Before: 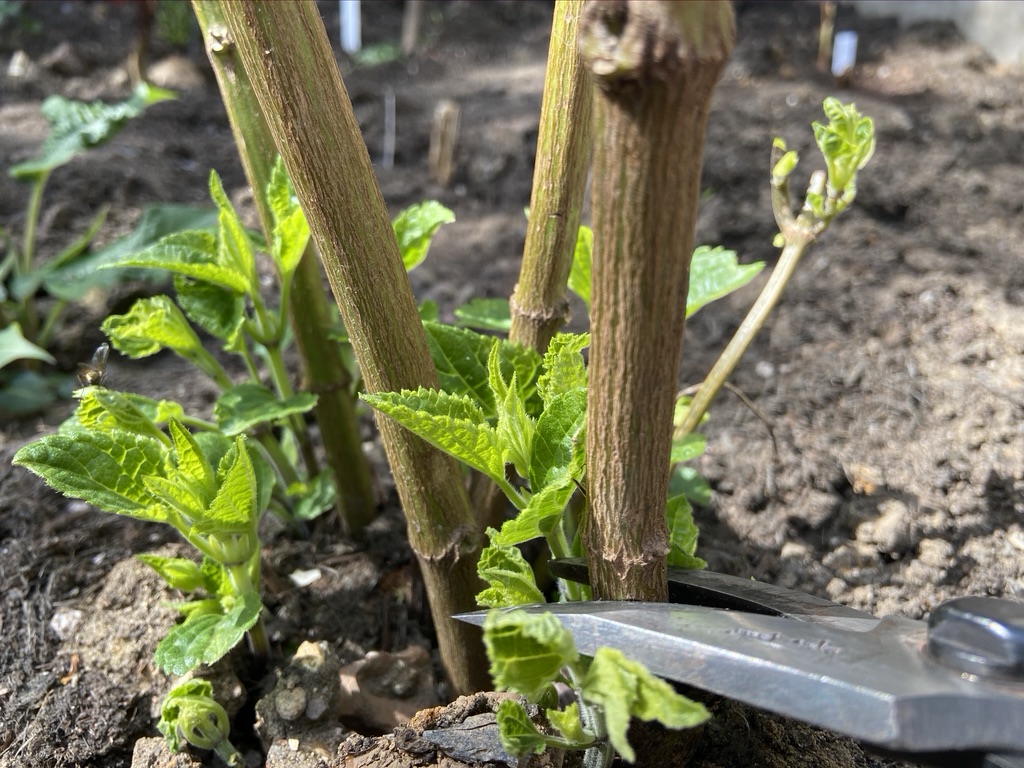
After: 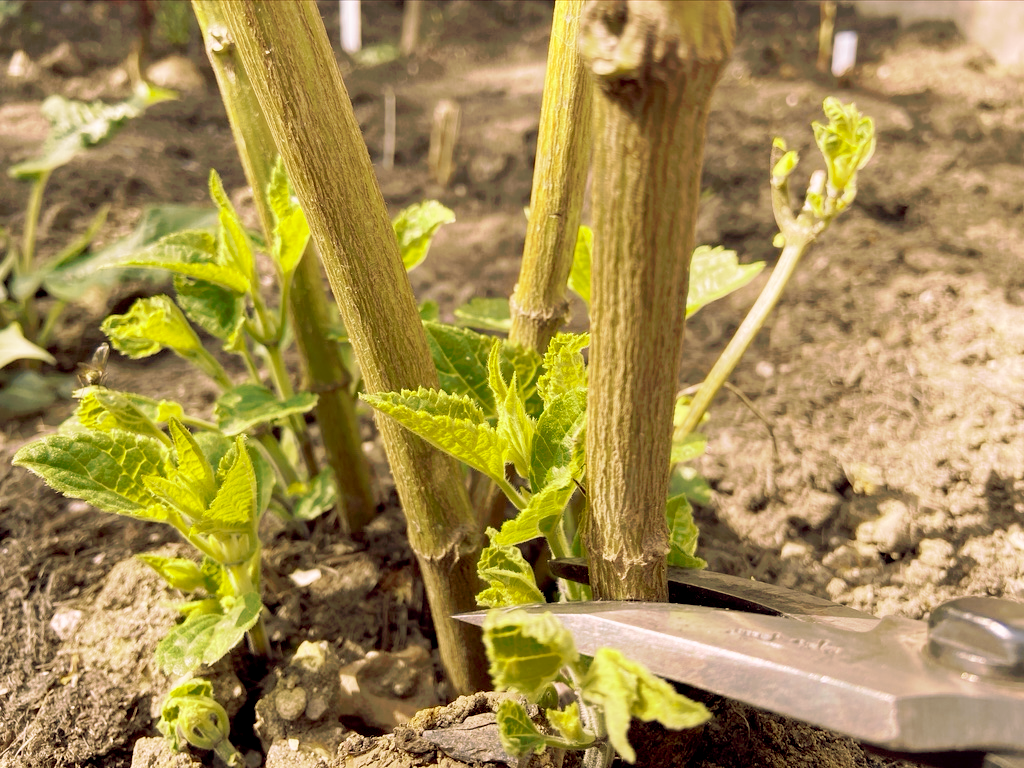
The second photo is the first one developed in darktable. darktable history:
tone curve: curves: ch0 [(0, 0) (0.003, 0.013) (0.011, 0.017) (0.025, 0.035) (0.044, 0.093) (0.069, 0.146) (0.1, 0.179) (0.136, 0.243) (0.177, 0.294) (0.224, 0.332) (0.277, 0.412) (0.335, 0.454) (0.399, 0.531) (0.468, 0.611) (0.543, 0.669) (0.623, 0.738) (0.709, 0.823) (0.801, 0.881) (0.898, 0.951) (1, 1)], preserve colors none
color look up table: target L [90.43, 95.19, 90.15, 86.6, 86.05, 84, 67.95, 69.65, 76.54, 64.82, 65.66, 52.72, 43.96, 35.68, 31.34, 5.072, 200.58, 91.72, 86.9, 67.7, 72.75, 68.03, 68.57, 55.62, 51.37, 43.41, 44.61, 34.43, 32.69, 27.22, 11.74, 83.2, 71.47, 68.65, 57.66, 49.01, 49.41, 40.02, 42.22, 26.01, 20.54, 17.67, 8.642, 96.38, 86.54, 81.7, 53.94, 38.52, 11.45], target a [-5.339, -25.67, -8.35, -13.82, -30.43, -50.8, -40.53, -5.611, -2.967, -32.51, -14.39, -34.72, -1.06, -37.25, -22.33, -4.114, 0, 10.53, -4.067, 28.1, 12.83, 10.15, 33.06, 50.05, 54.78, 26.81, 9.741, 58.1, 11.06, 32.24, 31.36, 22.18, 19.53, 13.72, 69.12, 84.63, 44.12, 19.65, 21.14, 56.81, 44.03, 19.39, 16.85, -25.82, 6.256, -34.86, -11, -9.95, -0.125], target b [32.24, 82.84, 37.24, 105.74, 93.54, 36.85, 36.72, 80.41, 27.22, 73.06, 49.34, 21.64, 53.98, 41.97, 34.85, 5.969, 0, 6.055, 67.03, 55.21, 83.18, 46.24, 22.99, 27.03, 65.68, 54.67, 33.53, 38.4, 42.17, 23.67, 15.85, -11.96, 14.07, -37.16, -19.82, -65.16, 5.163, -81.64, 10.64, -55.81, -5.984, -45.07, -3.847, 10.05, -5.174, -29.22, -48.11, -8.202, -0.812], num patches 49
